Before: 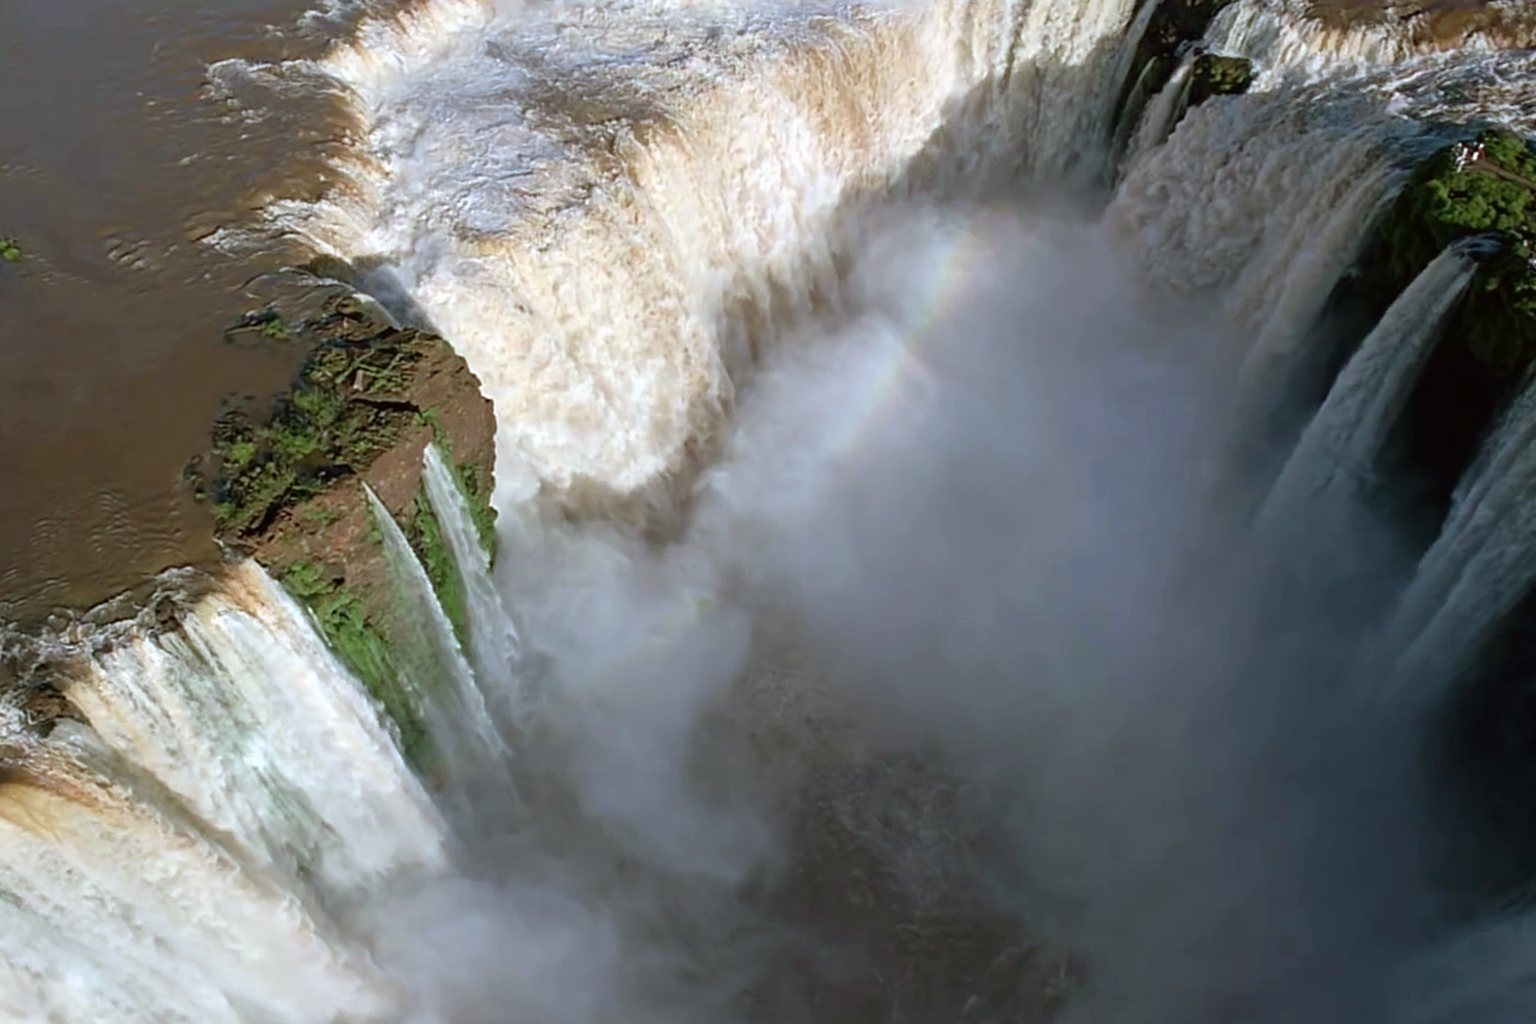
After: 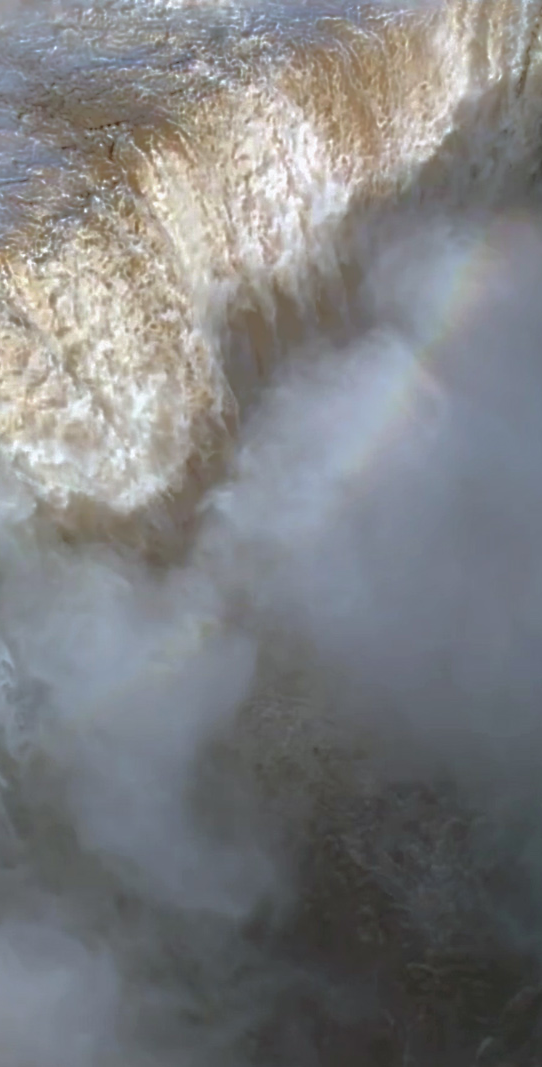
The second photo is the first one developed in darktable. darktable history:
crop: left 32.893%, right 33.185%
shadows and highlights: shadows -18.84, highlights -73.24
